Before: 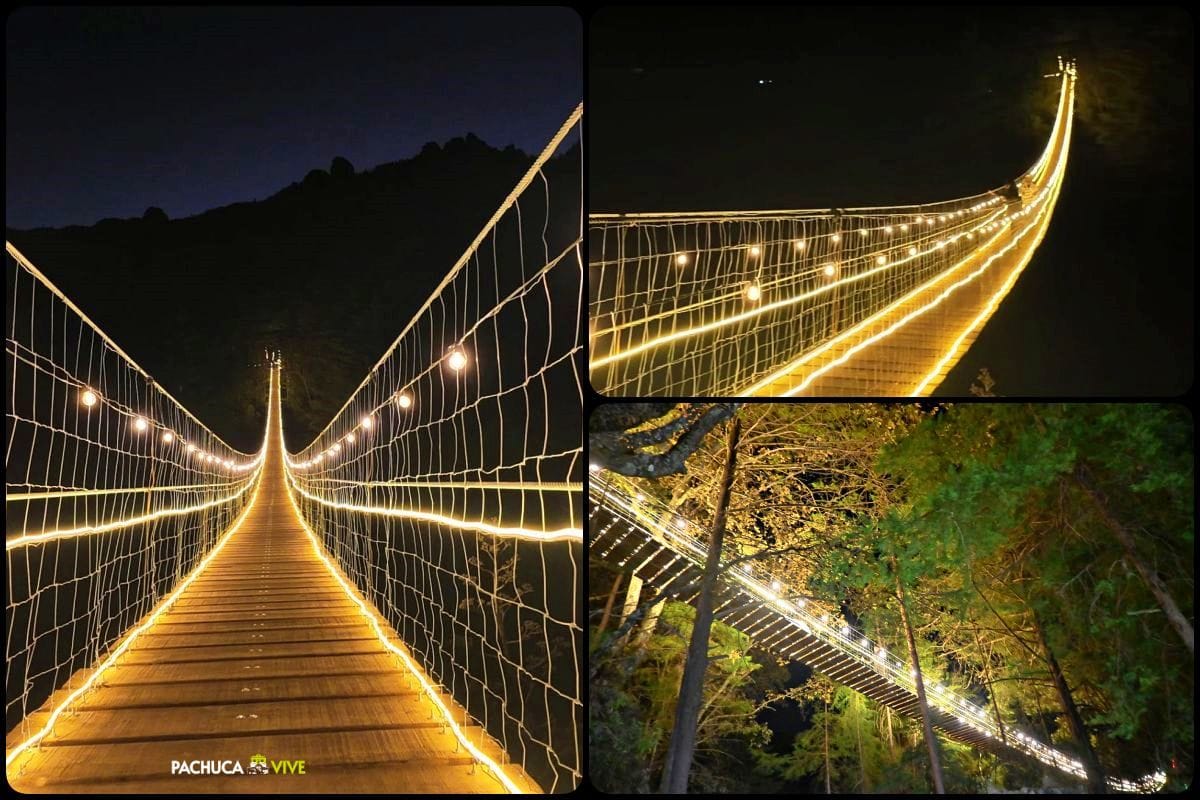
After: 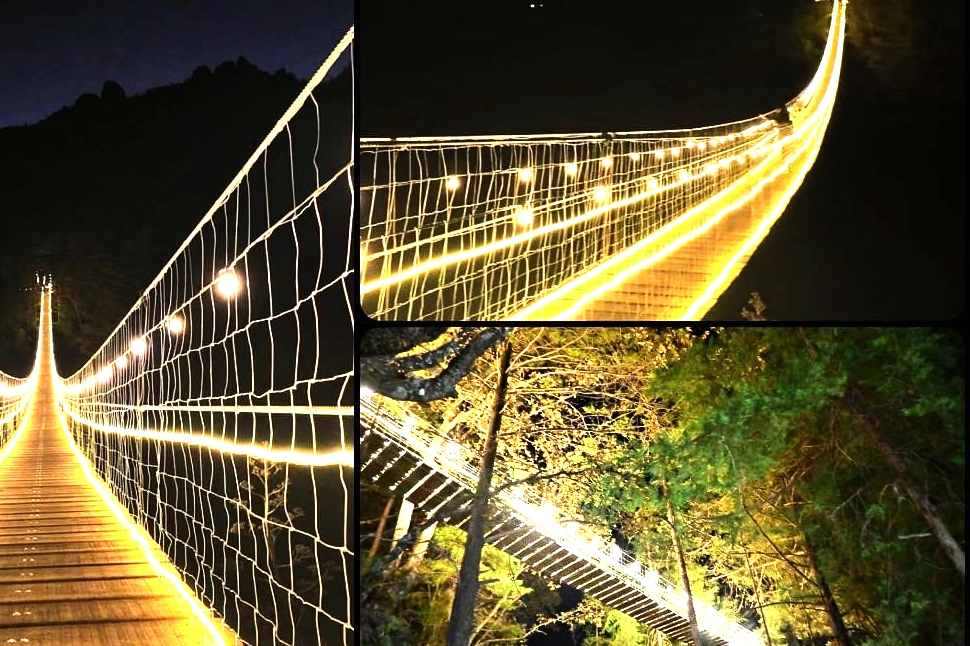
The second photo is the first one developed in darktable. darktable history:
tone equalizer: -8 EV -1.08 EV, -7 EV -1.01 EV, -6 EV -0.867 EV, -5 EV -0.578 EV, -3 EV 0.578 EV, -2 EV 0.867 EV, -1 EV 1.01 EV, +0 EV 1.08 EV, edges refinement/feathering 500, mask exposure compensation -1.57 EV, preserve details no
crop: left 19.159%, top 9.58%, bottom 9.58%
exposure: black level correction 0, exposure 0.7 EV, compensate exposure bias true, compensate highlight preservation false
